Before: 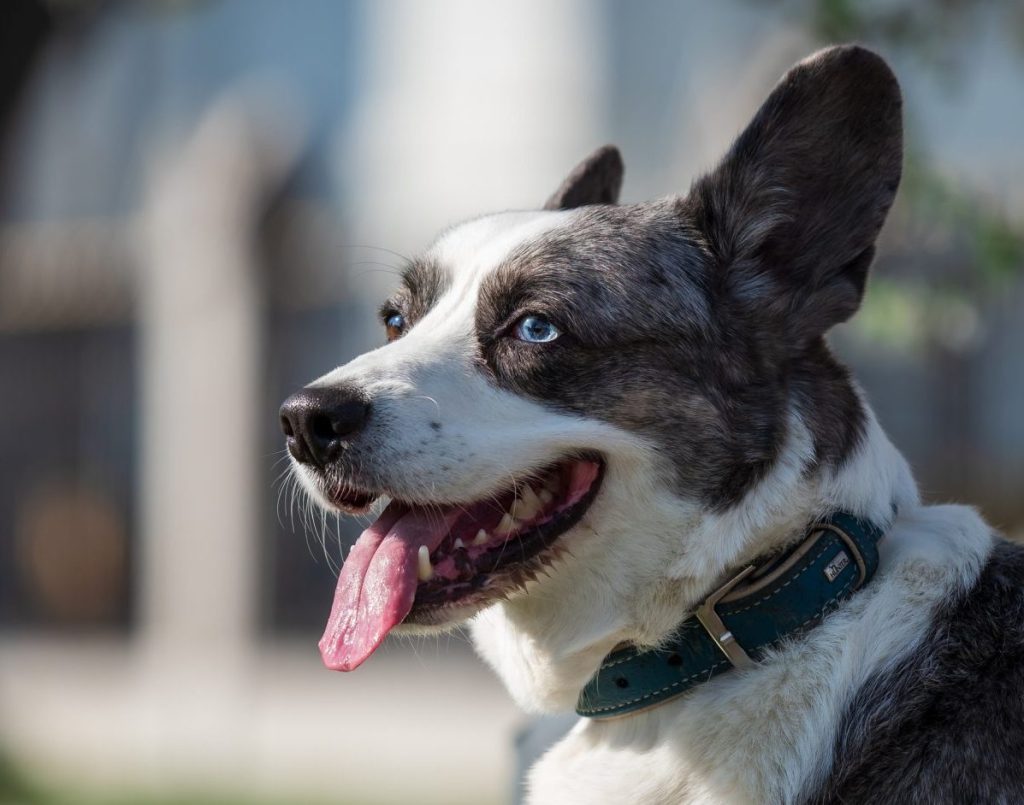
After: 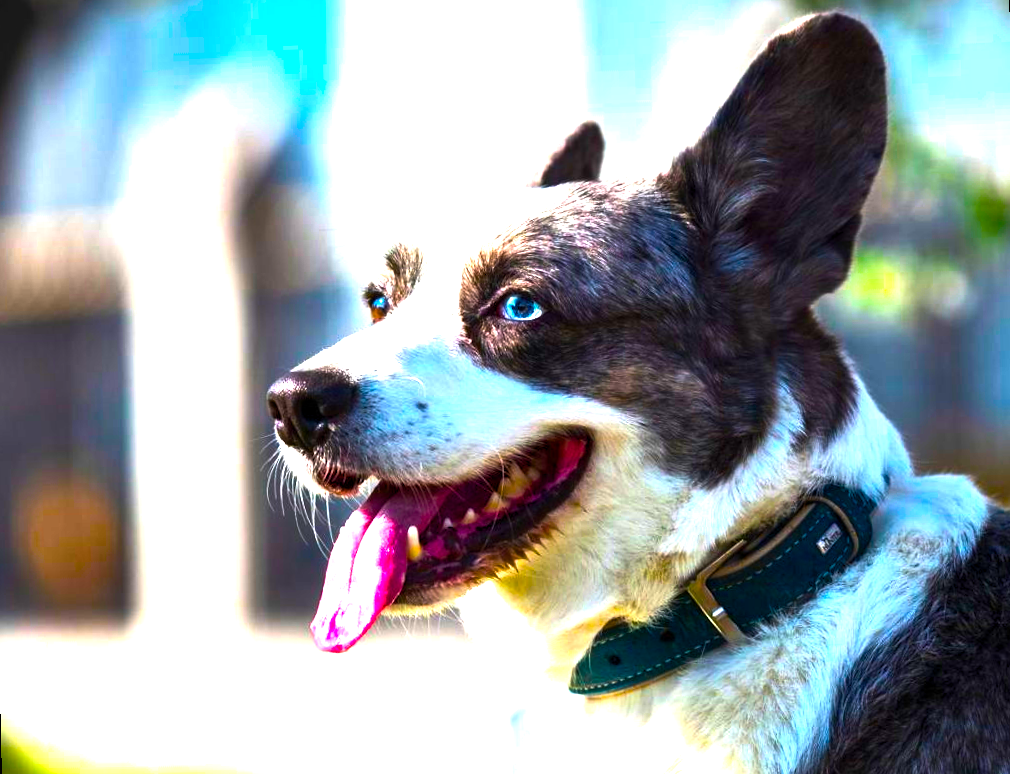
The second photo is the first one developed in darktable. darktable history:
rotate and perspective: rotation -1.32°, lens shift (horizontal) -0.031, crop left 0.015, crop right 0.985, crop top 0.047, crop bottom 0.982
exposure: compensate highlight preservation false
color balance rgb: linear chroma grading › global chroma 20%, perceptual saturation grading › global saturation 65%, perceptual saturation grading › highlights 60%, perceptual saturation grading › mid-tones 50%, perceptual saturation grading › shadows 50%, perceptual brilliance grading › global brilliance 30%, perceptual brilliance grading › highlights 50%, perceptual brilliance grading › mid-tones 50%, perceptual brilliance grading › shadows -22%, global vibrance 20%
